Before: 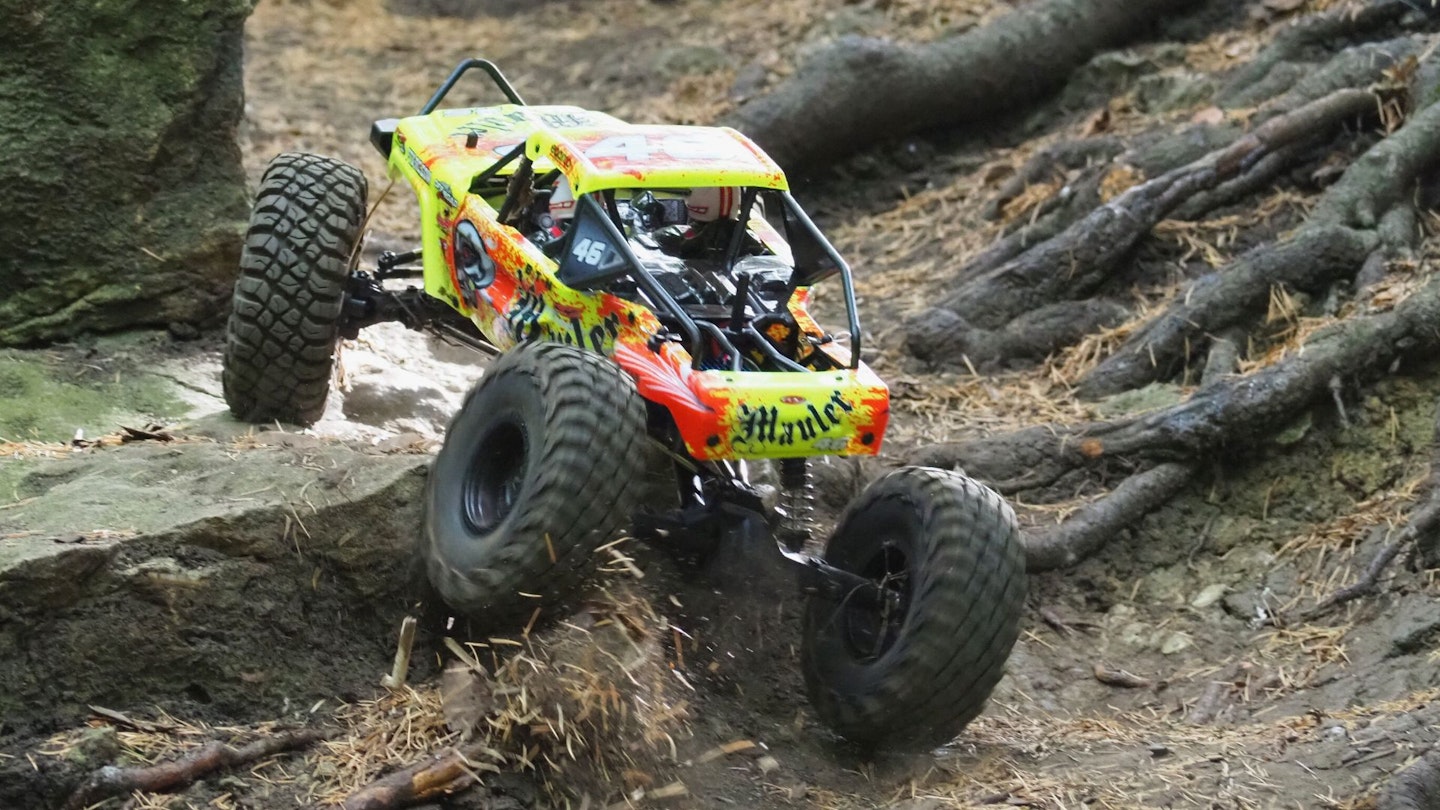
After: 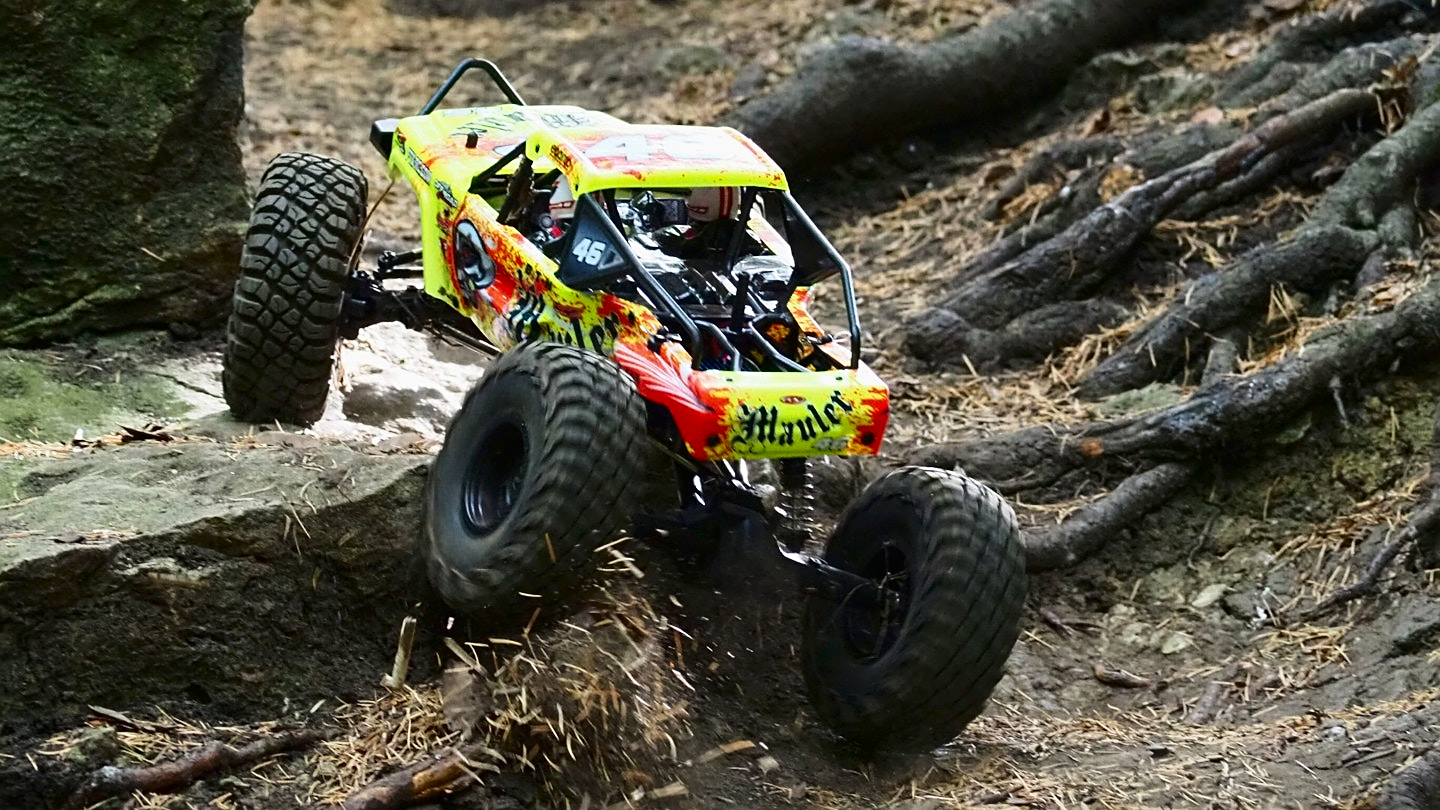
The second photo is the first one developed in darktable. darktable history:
sharpen: amount 0.491
contrast brightness saturation: contrast 0.205, brightness -0.112, saturation 0.1
